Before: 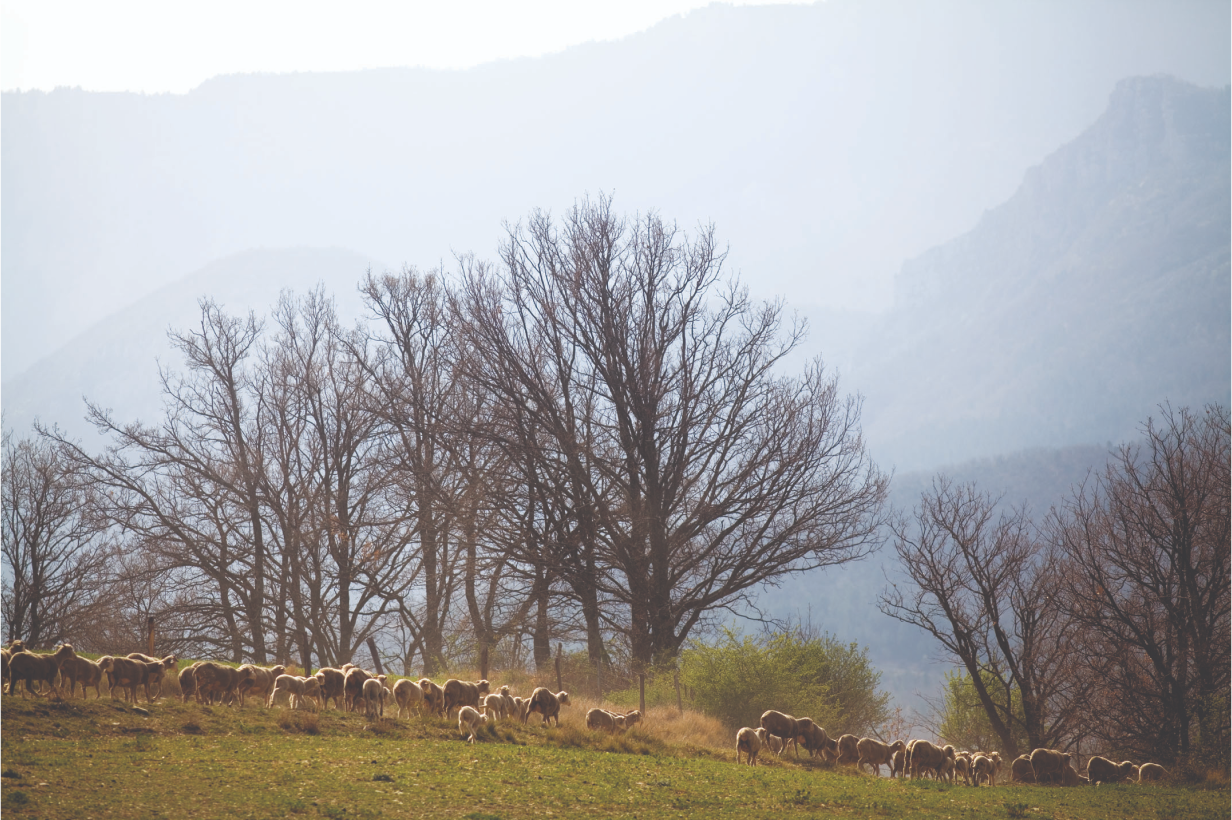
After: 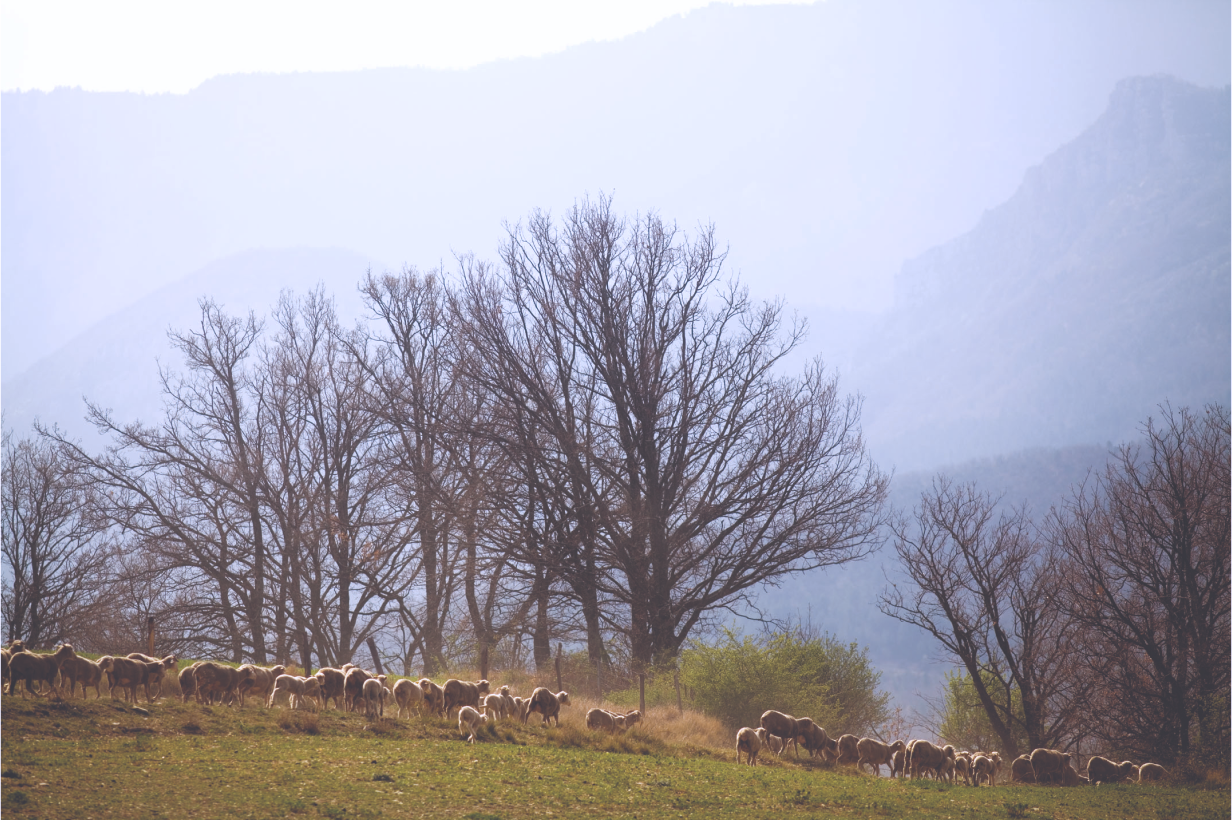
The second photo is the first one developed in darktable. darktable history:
contrast brightness saturation: saturation -0.05
white balance: red 1.004, blue 1.096
